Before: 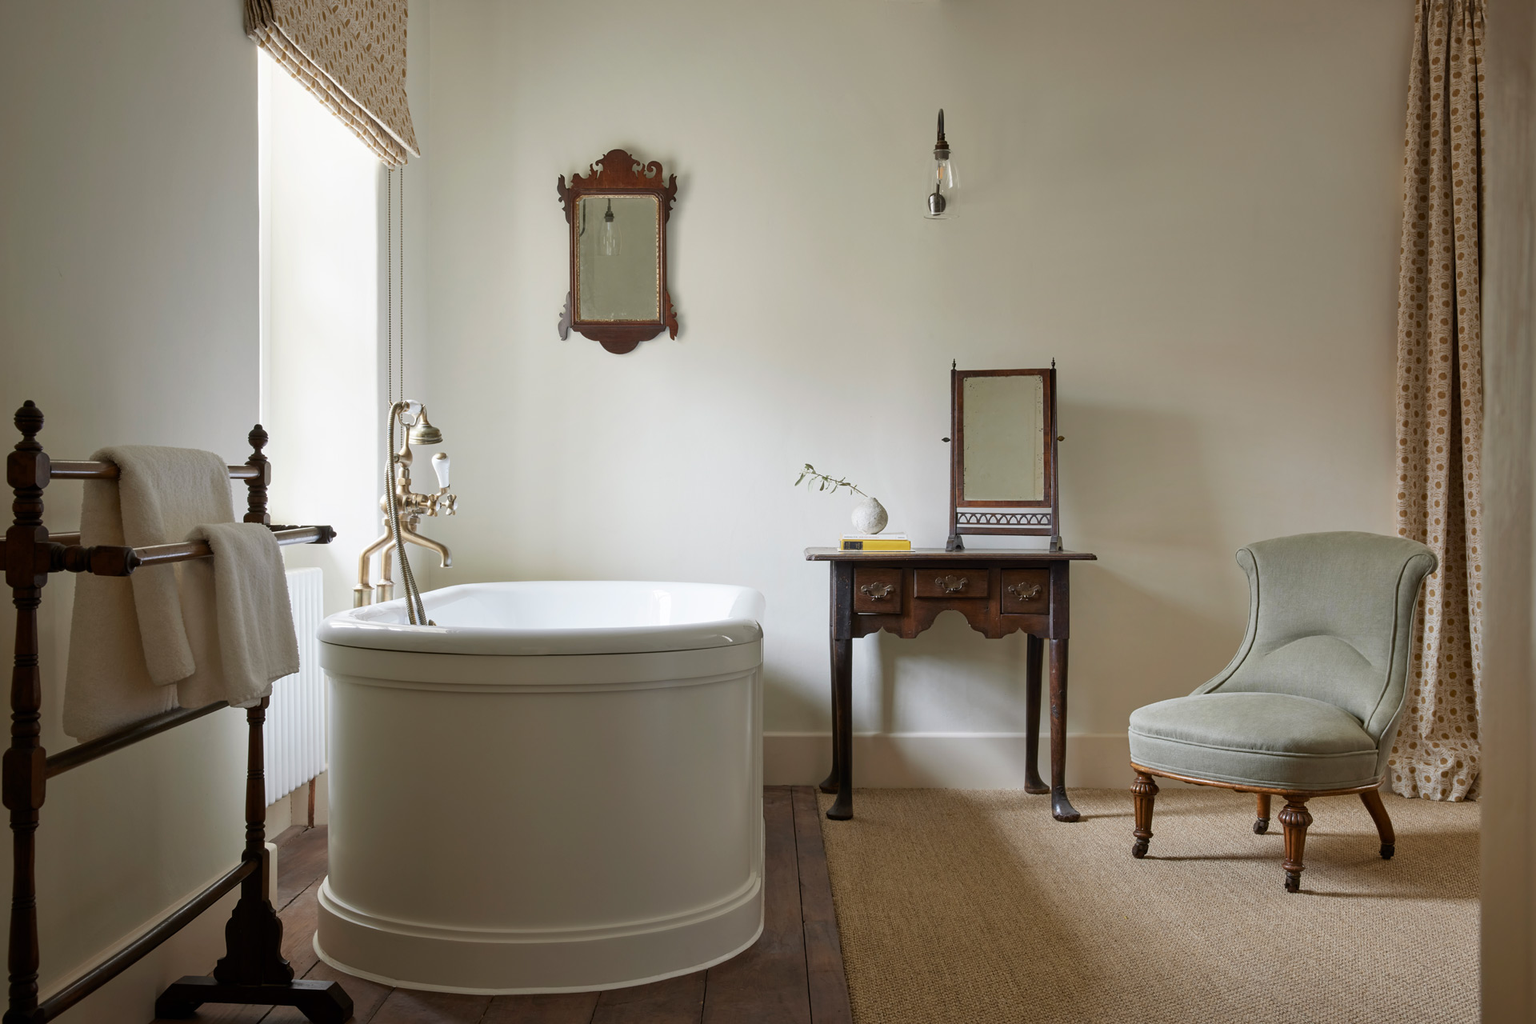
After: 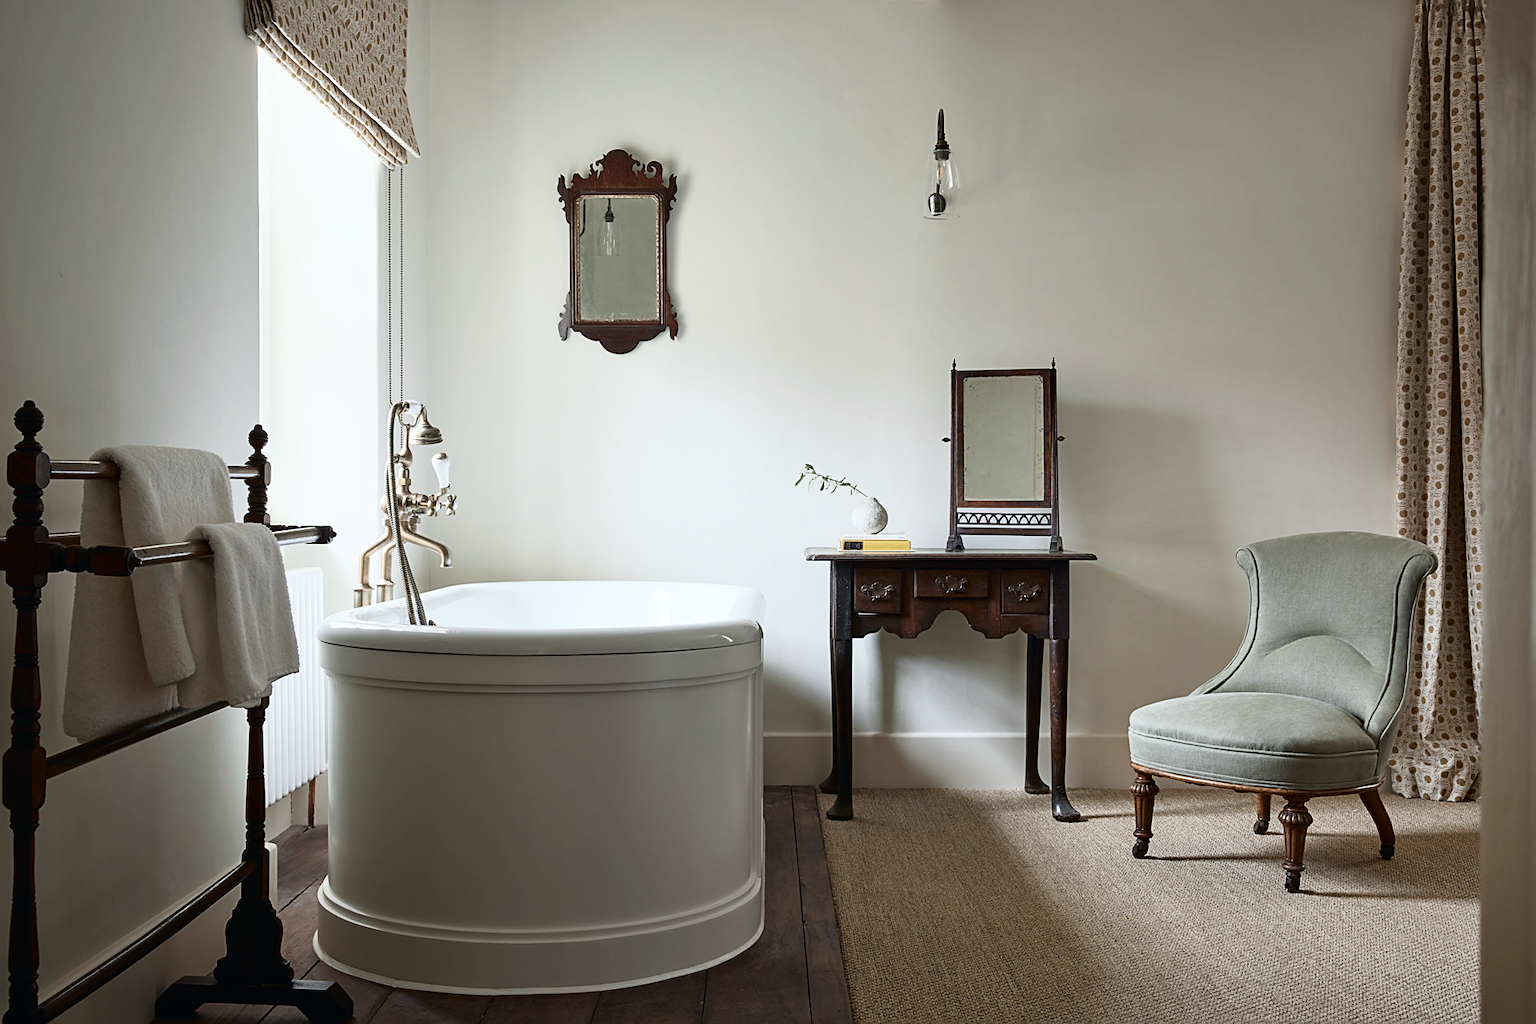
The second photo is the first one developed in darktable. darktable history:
sharpen: on, module defaults
contrast brightness saturation: contrast -0.05, saturation -0.39
tone curve: curves: ch0 [(0, 0) (0.139, 0.067) (0.319, 0.269) (0.498, 0.505) (0.725, 0.824) (0.864, 0.945) (0.985, 1)]; ch1 [(0, 0) (0.291, 0.197) (0.456, 0.426) (0.495, 0.488) (0.557, 0.578) (0.599, 0.644) (0.702, 0.786) (1, 1)]; ch2 [(0, 0) (0.125, 0.089) (0.353, 0.329) (0.447, 0.43) (0.557, 0.566) (0.63, 0.667) (1, 1)], color space Lab, independent channels, preserve colors none
